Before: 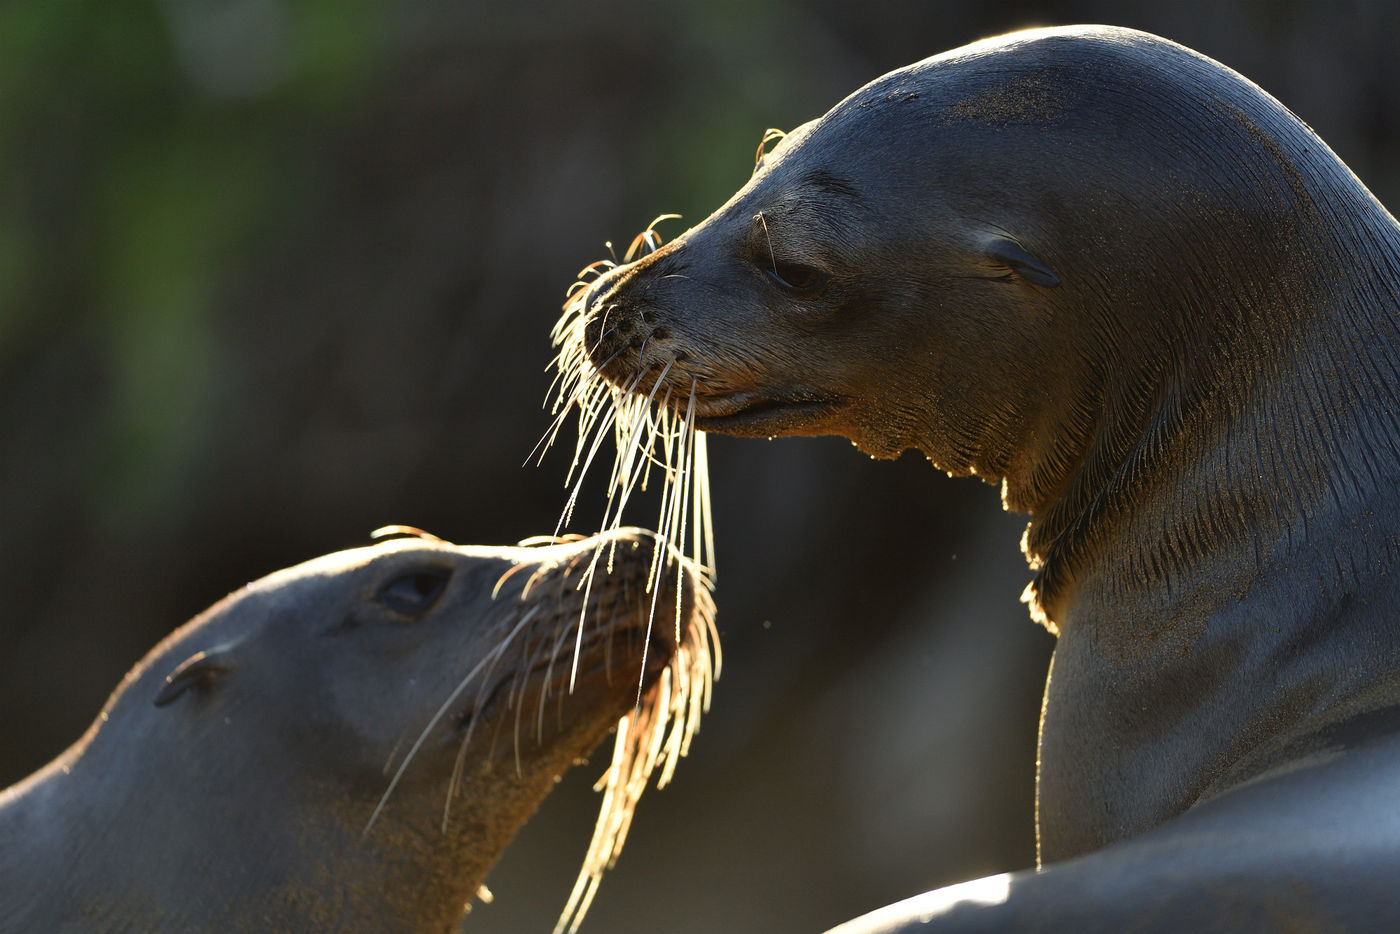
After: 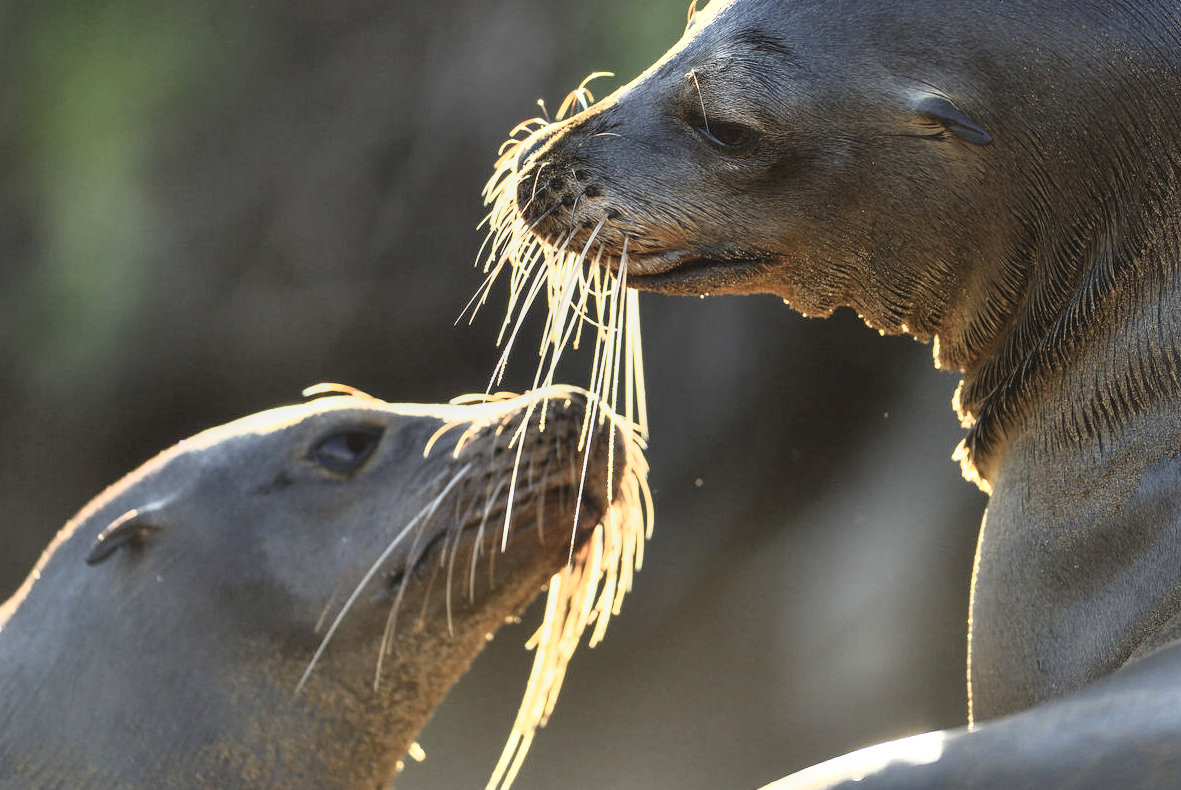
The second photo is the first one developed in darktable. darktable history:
tone curve: curves: ch0 [(0, 0.052) (0.207, 0.35) (0.392, 0.592) (0.54, 0.803) (0.725, 0.922) (0.99, 0.974)], color space Lab, independent channels, preserve colors none
crop and rotate: left 4.895%, top 15.321%, right 10.701%
local contrast: on, module defaults
